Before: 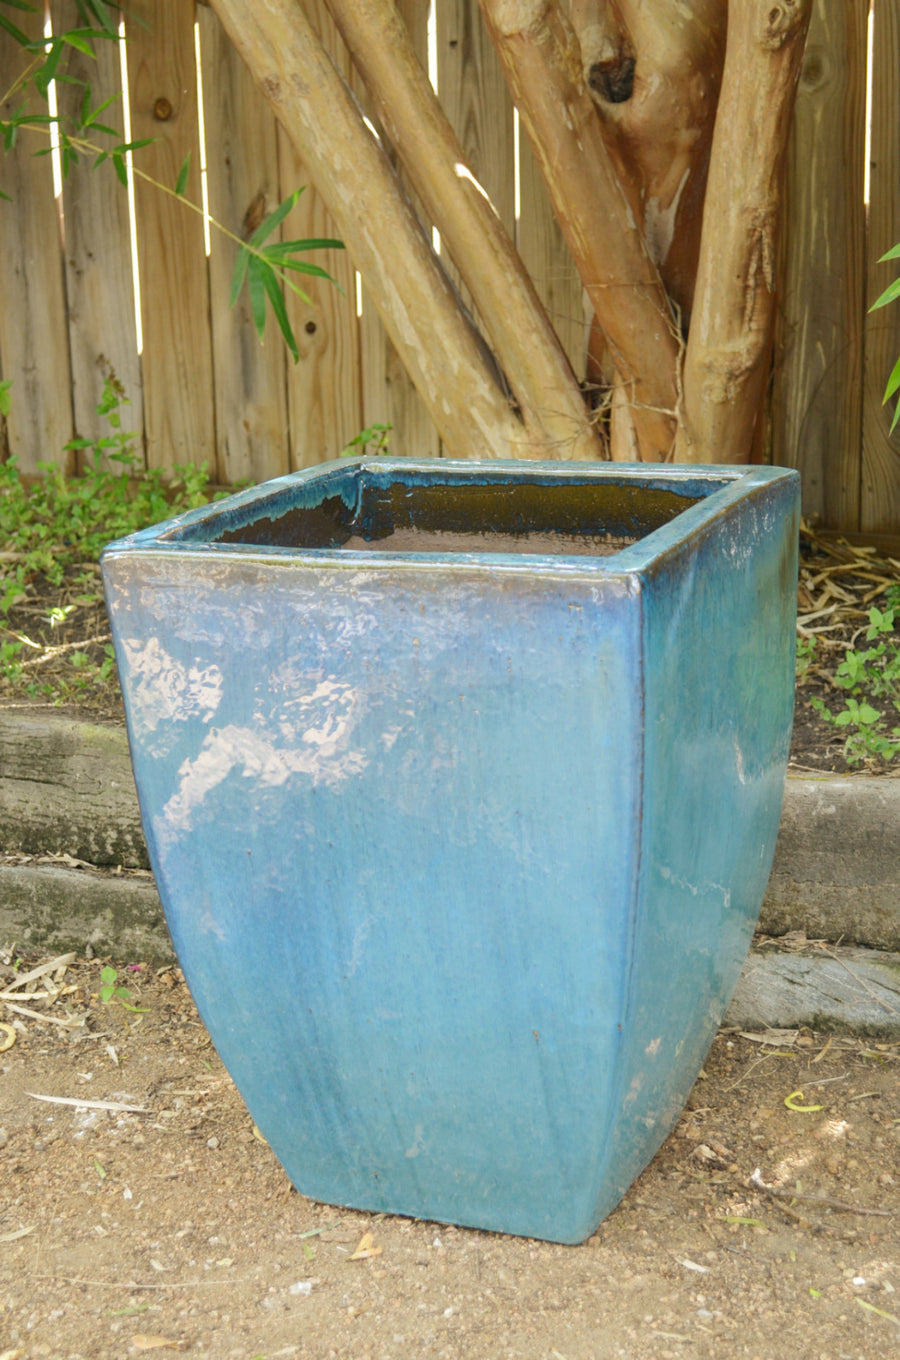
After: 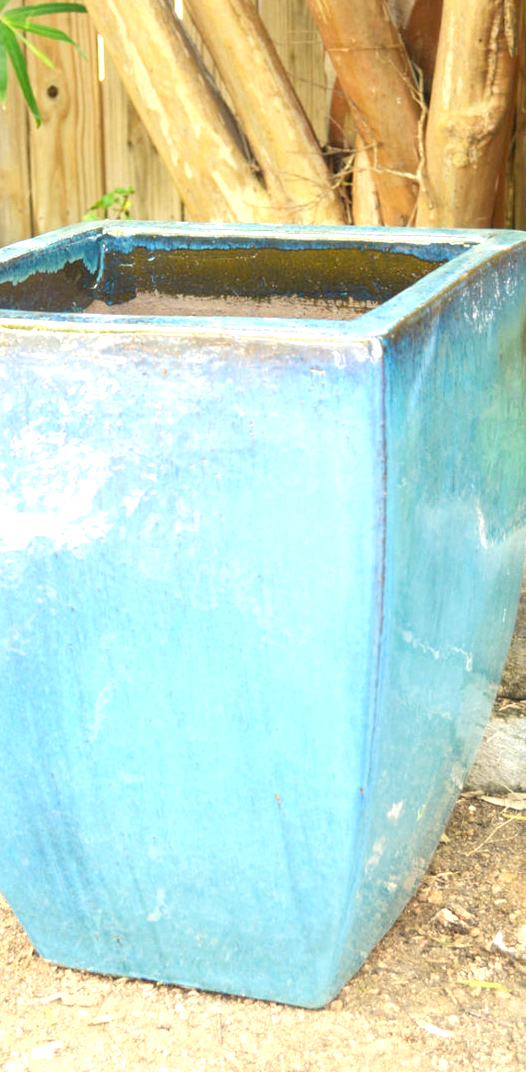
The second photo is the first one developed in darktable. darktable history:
exposure: black level correction 0, exposure 1.106 EV, compensate exposure bias true, compensate highlight preservation false
crop and rotate: left 28.673%, top 17.377%, right 12.82%, bottom 3.764%
